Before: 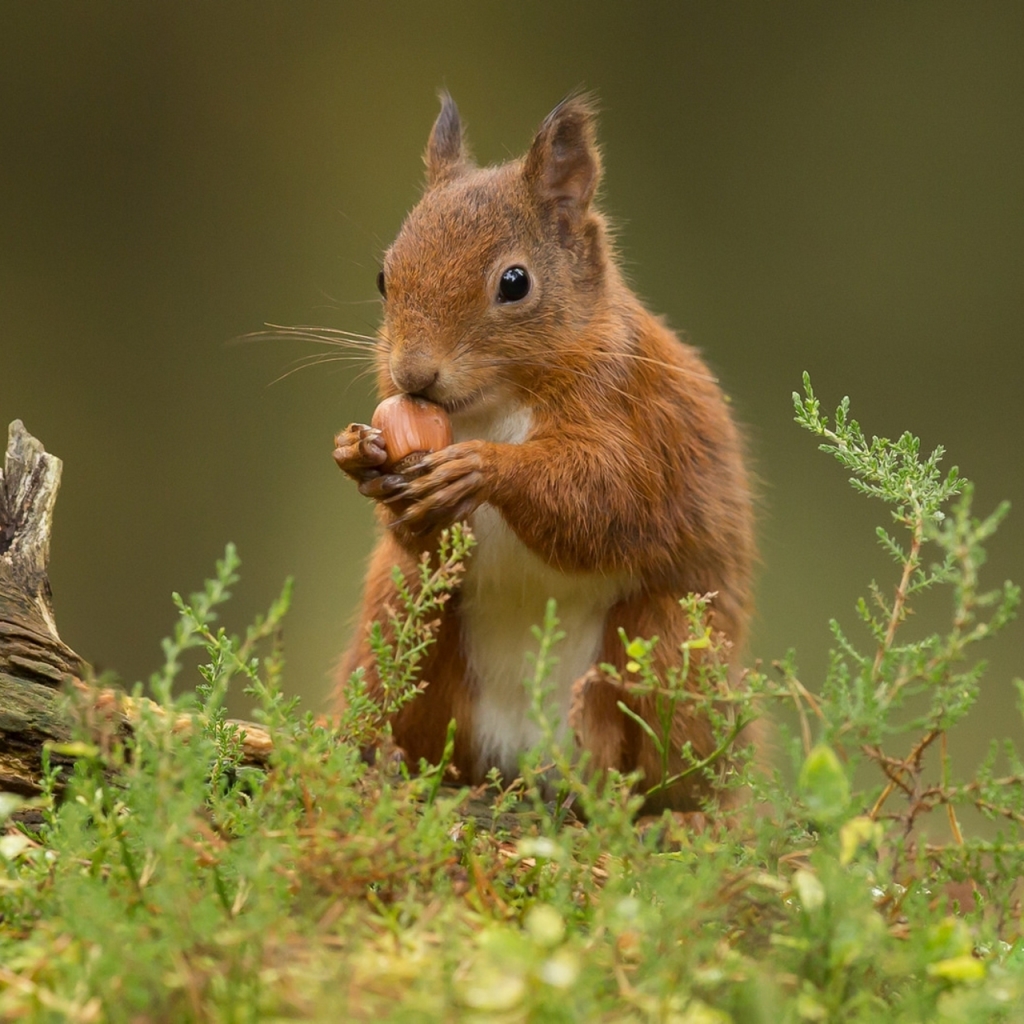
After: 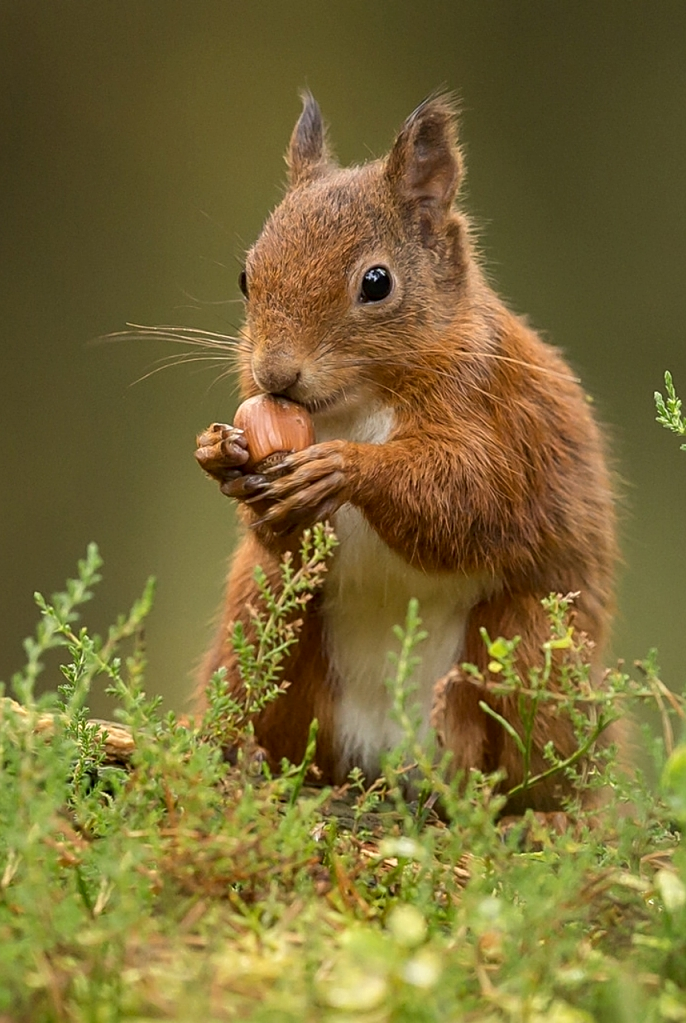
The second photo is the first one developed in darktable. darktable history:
crop and rotate: left 13.498%, right 19.444%
local contrast: on, module defaults
sharpen: on, module defaults
